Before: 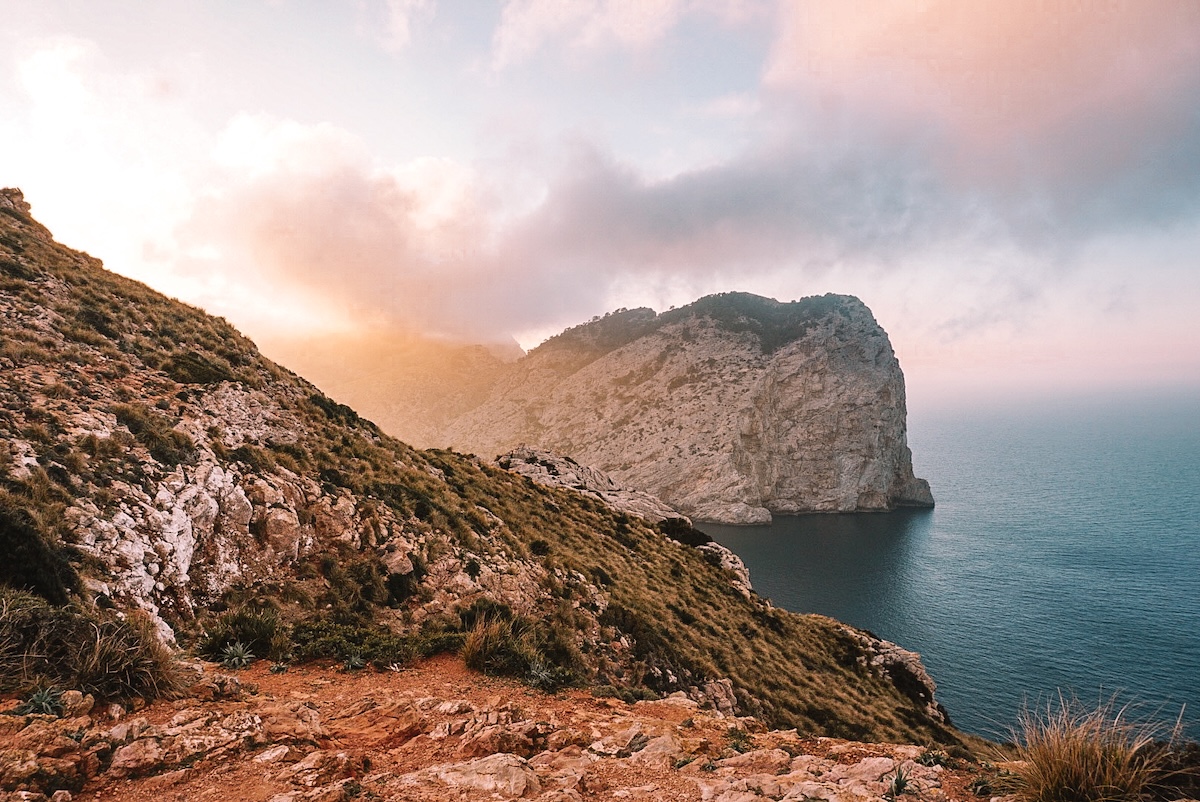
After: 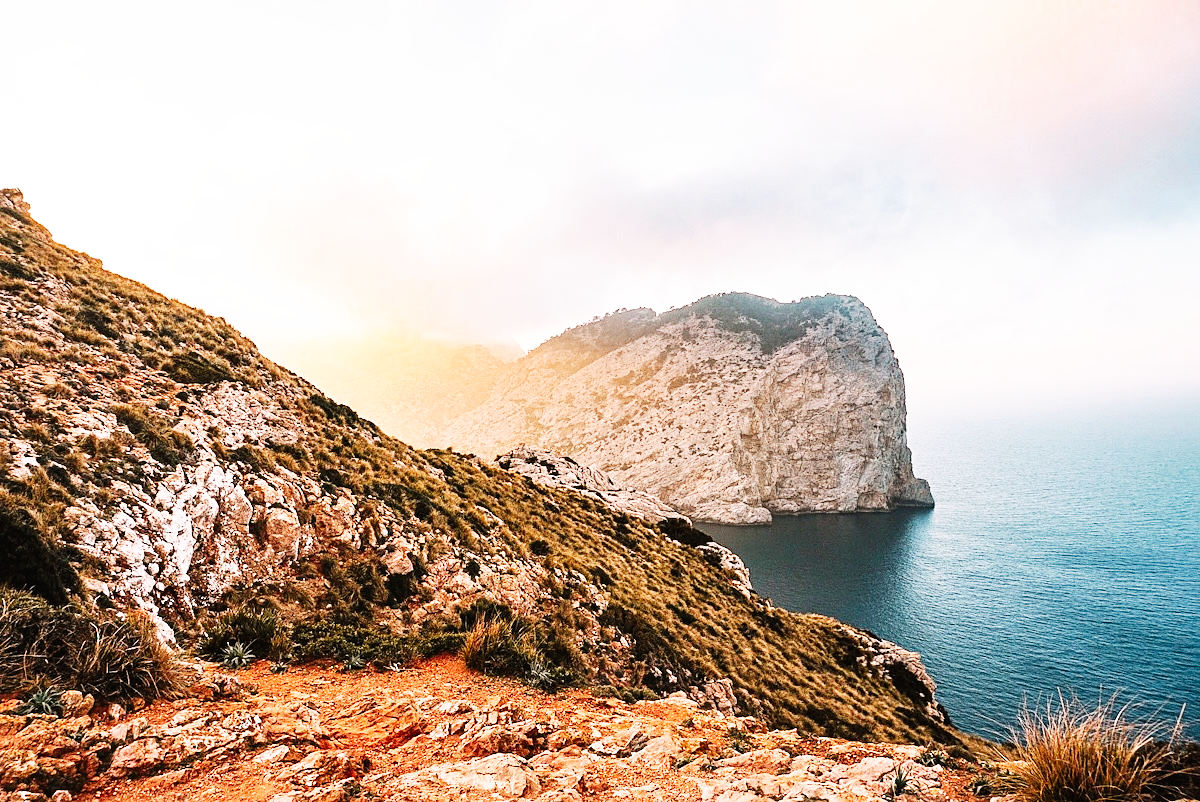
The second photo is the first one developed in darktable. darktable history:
sharpen: amount 0.207
base curve: curves: ch0 [(0, 0) (0.007, 0.004) (0.027, 0.03) (0.046, 0.07) (0.207, 0.54) (0.442, 0.872) (0.673, 0.972) (1, 1)], preserve colors none
